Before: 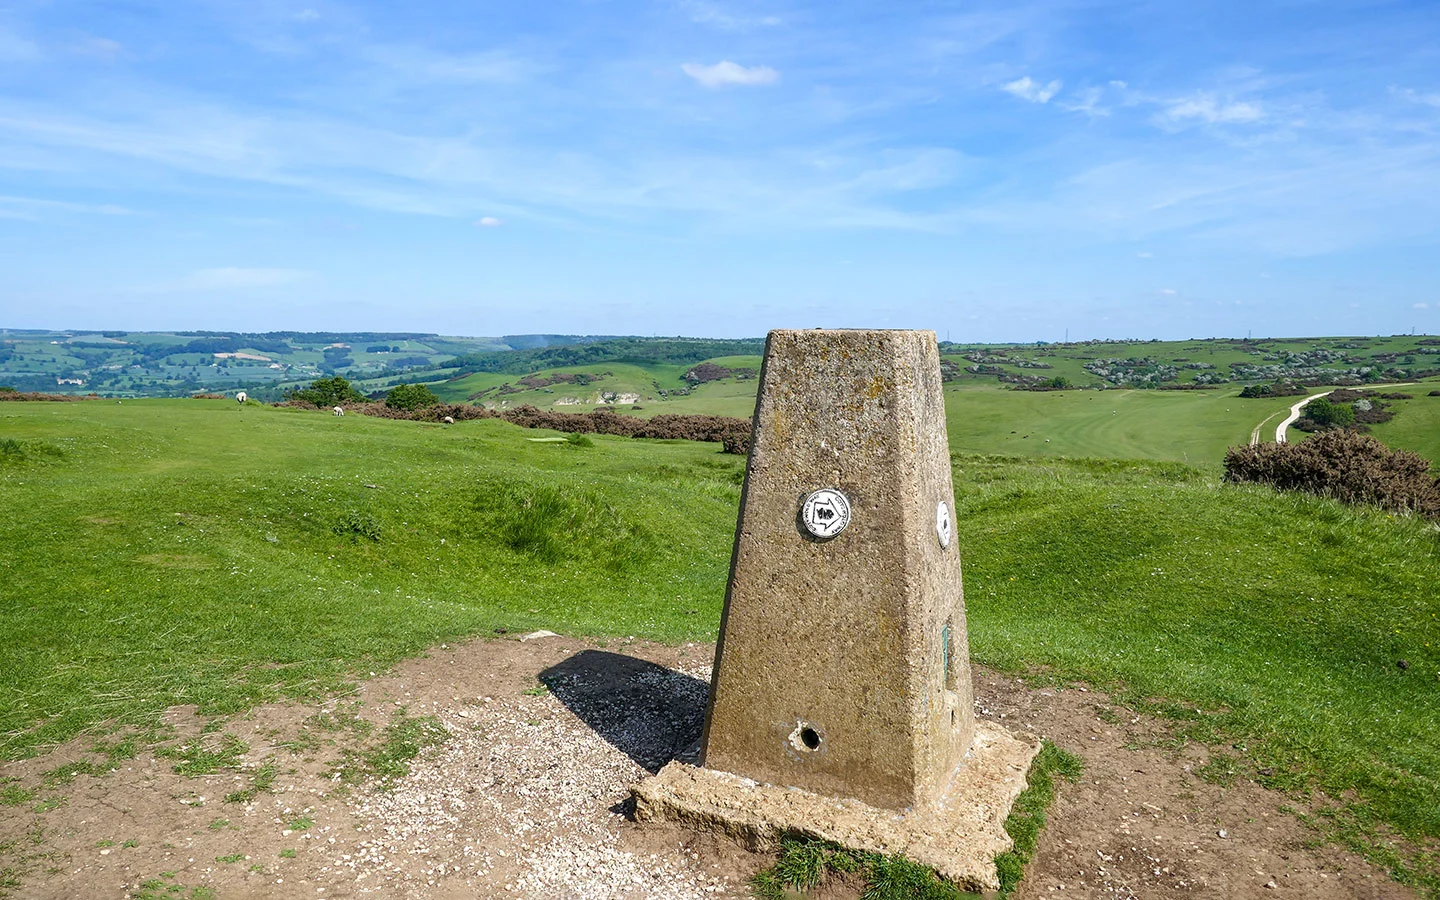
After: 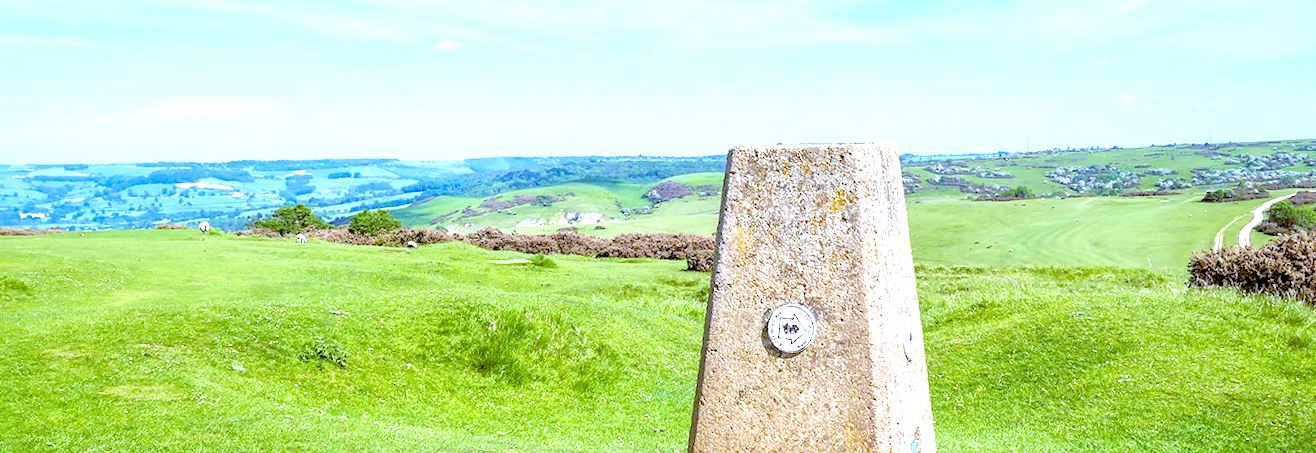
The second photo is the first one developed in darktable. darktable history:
crop: left 1.744%, top 19.225%, right 5.069%, bottom 28.357%
exposure: black level correction 0, exposure 1.2 EV, compensate exposure bias true, compensate highlight preservation false
rotate and perspective: rotation -1.42°, crop left 0.016, crop right 0.984, crop top 0.035, crop bottom 0.965
white balance: red 0.967, blue 1.119, emerald 0.756
levels: levels [0.093, 0.434, 0.988]
color balance: lift [1, 1.015, 1.004, 0.985], gamma [1, 0.958, 0.971, 1.042], gain [1, 0.956, 0.977, 1.044]
local contrast: mode bilateral grid, contrast 20, coarseness 50, detail 120%, midtone range 0.2
